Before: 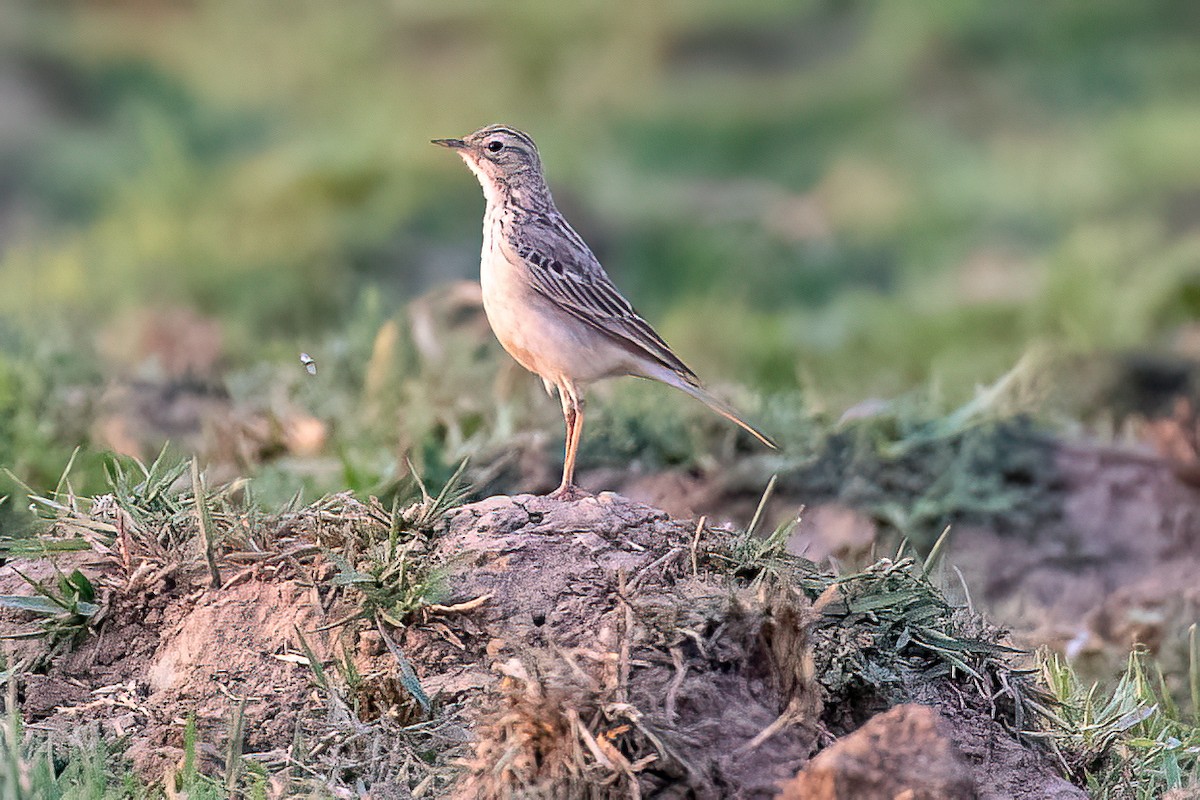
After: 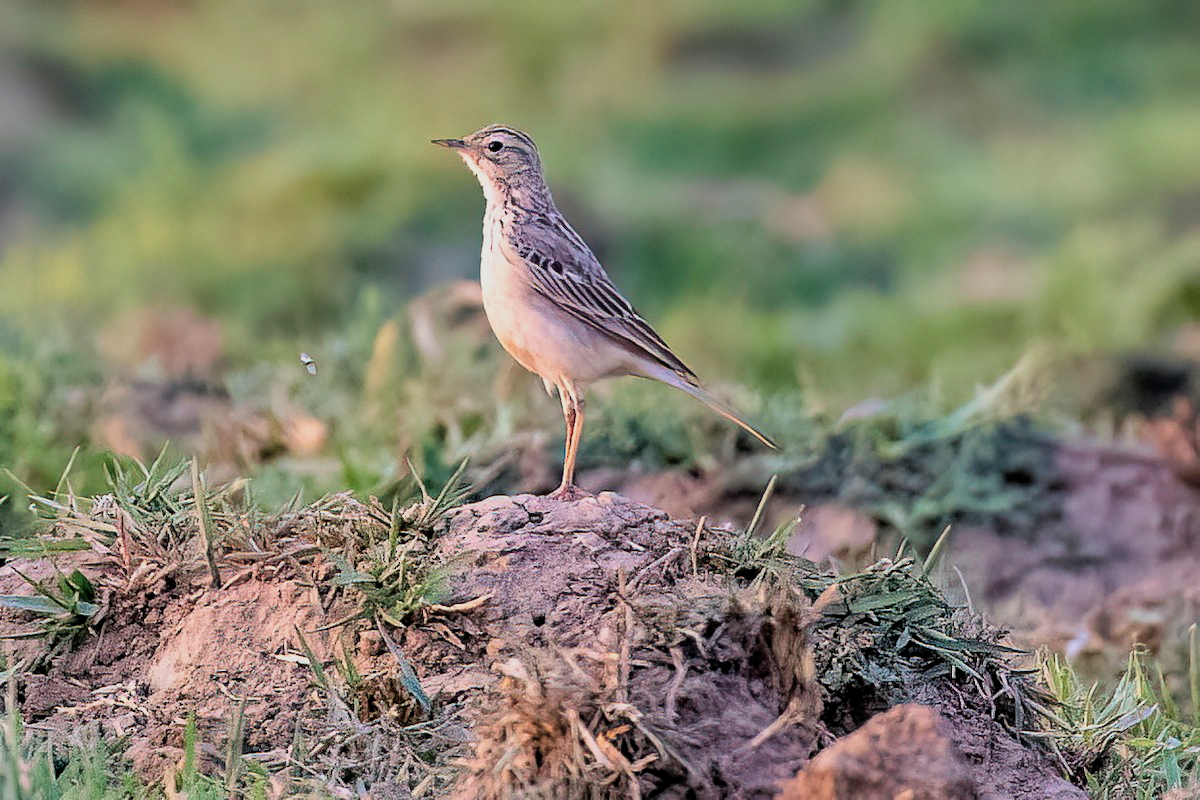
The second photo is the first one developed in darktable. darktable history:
exposure: compensate highlight preservation false
velvia: on, module defaults
filmic rgb: black relative exposure -5.83 EV, white relative exposure 3.4 EV, hardness 3.68
